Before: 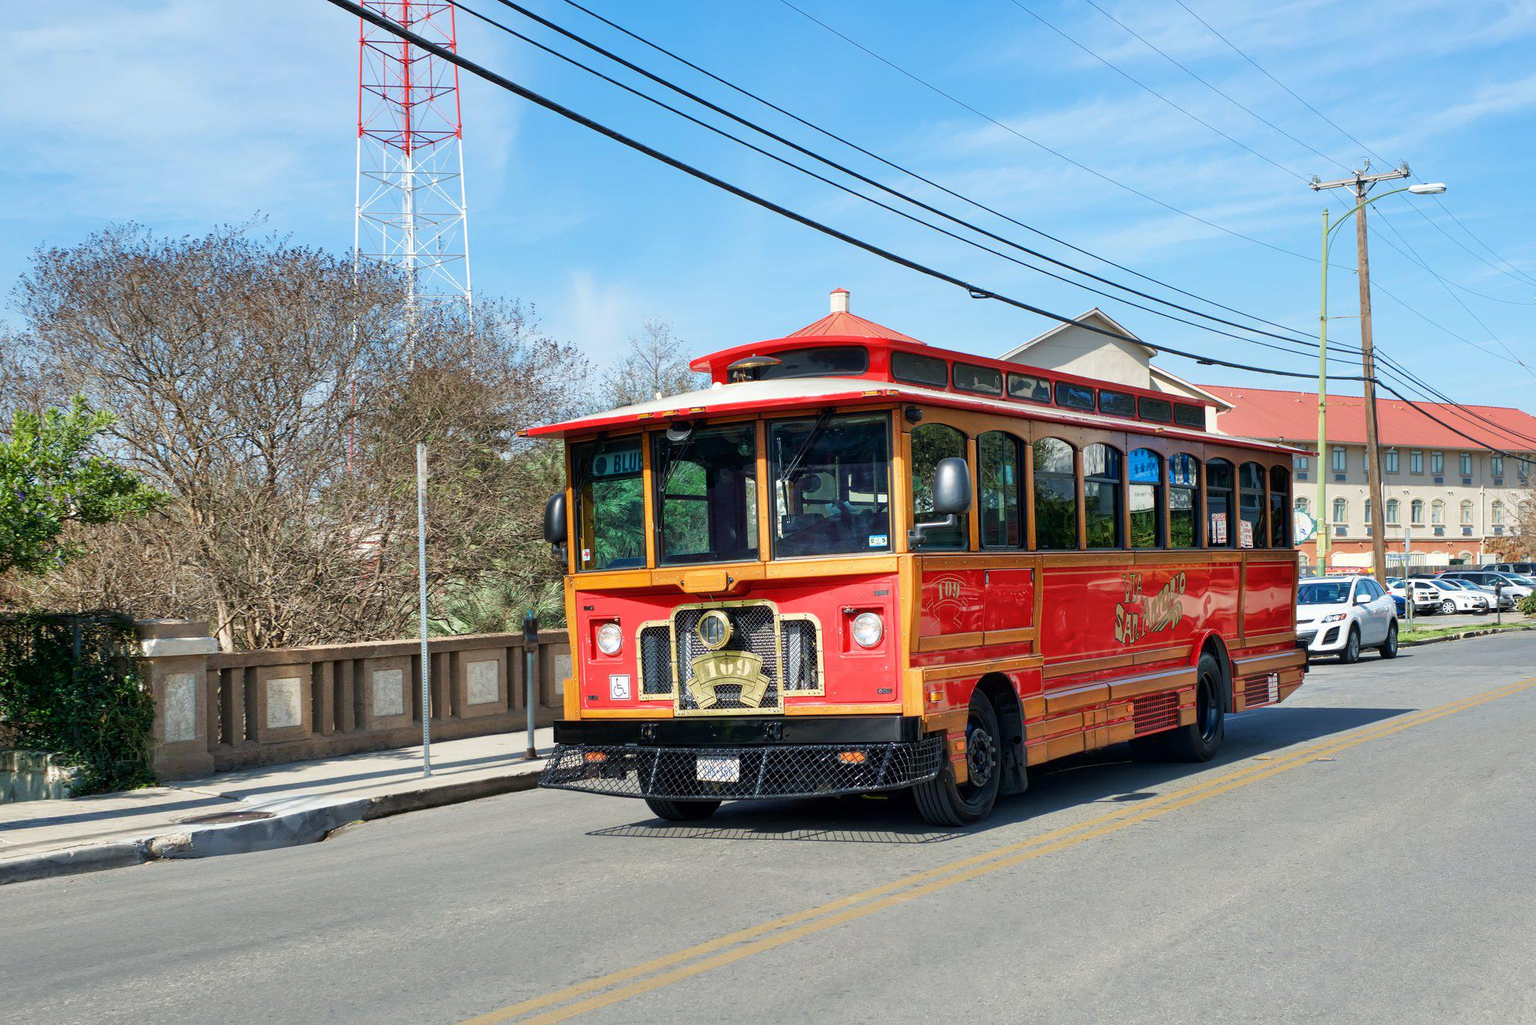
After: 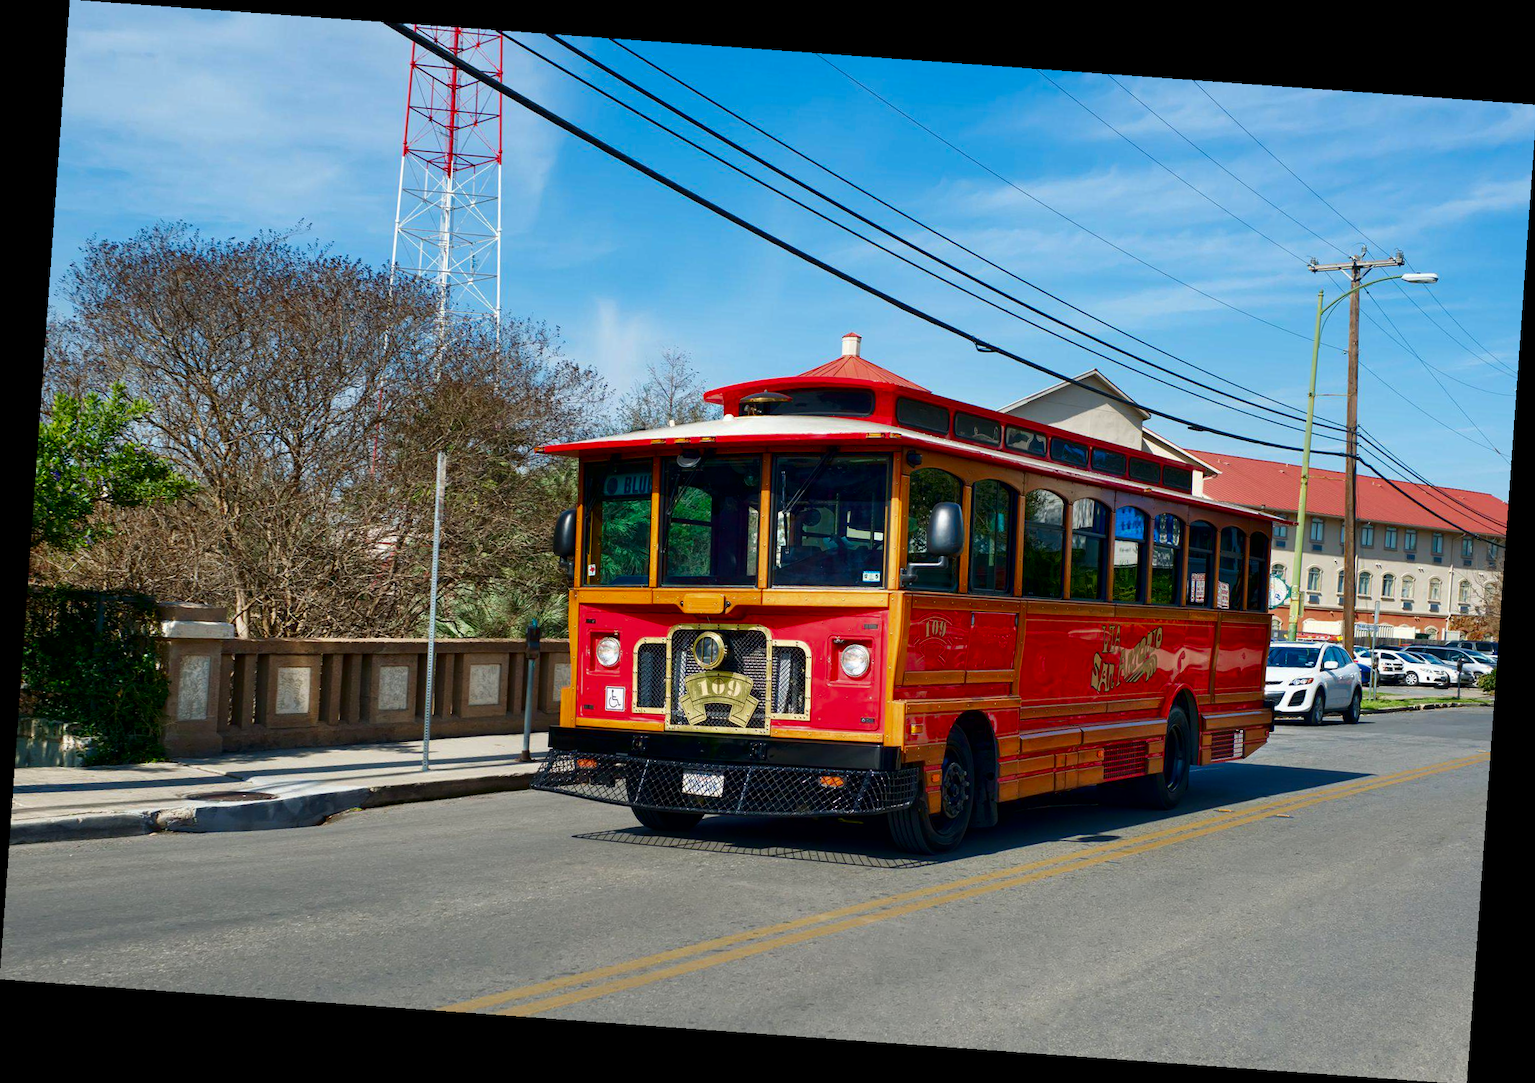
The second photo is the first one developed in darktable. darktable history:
rotate and perspective: rotation 4.1°, automatic cropping off
contrast brightness saturation: brightness -0.25, saturation 0.2
